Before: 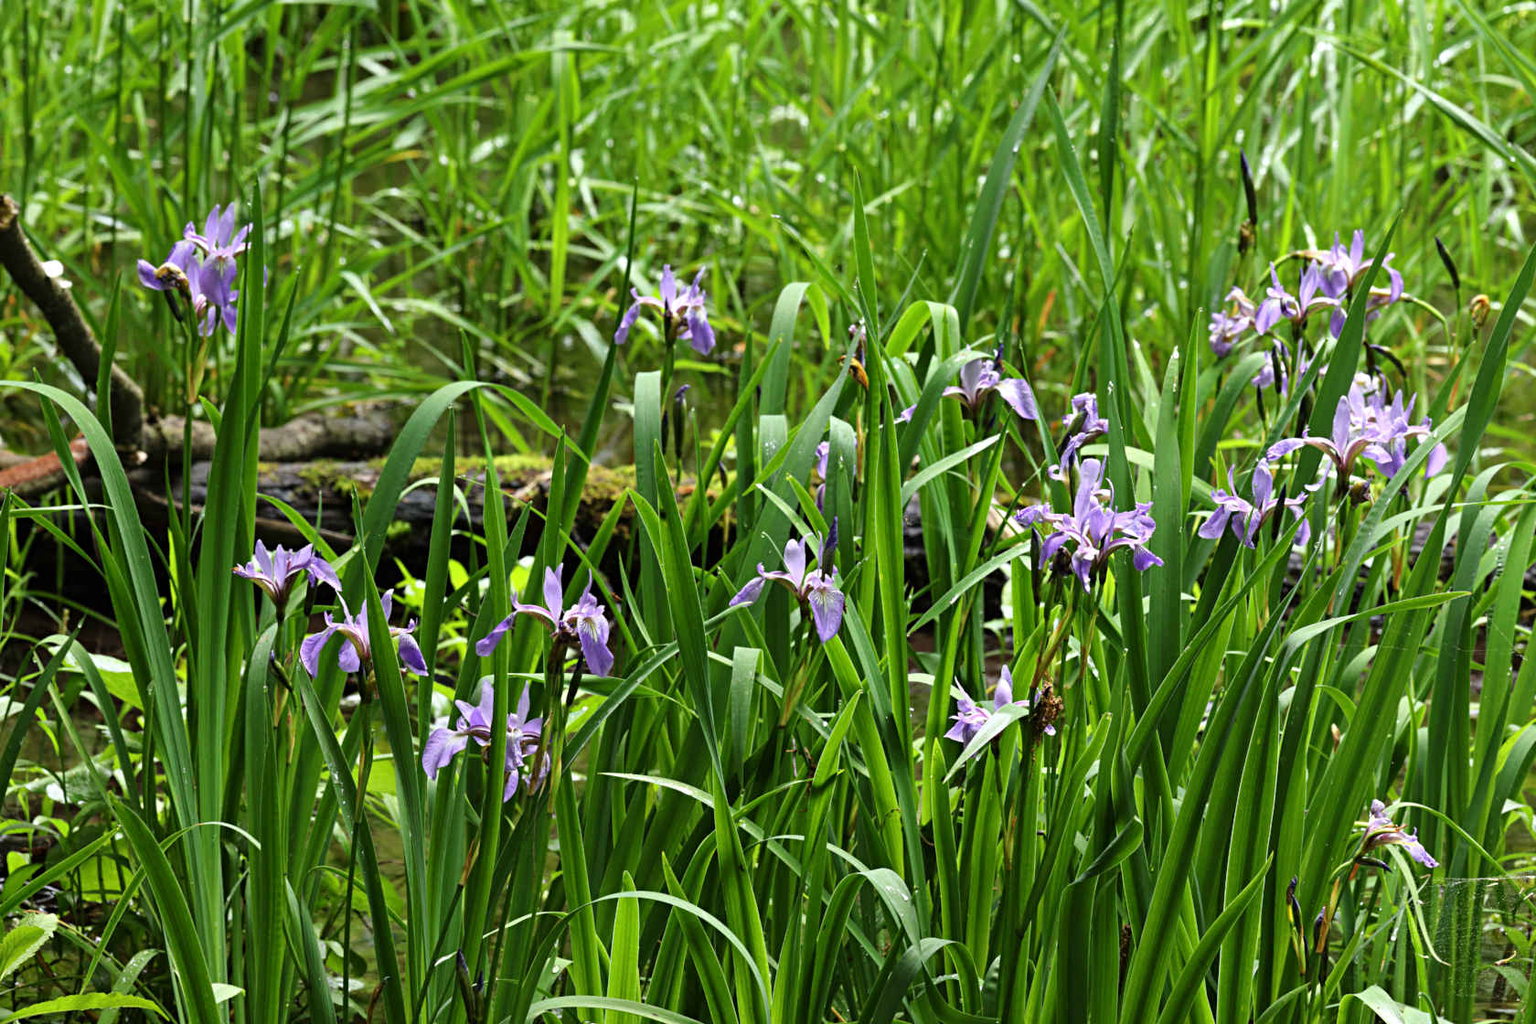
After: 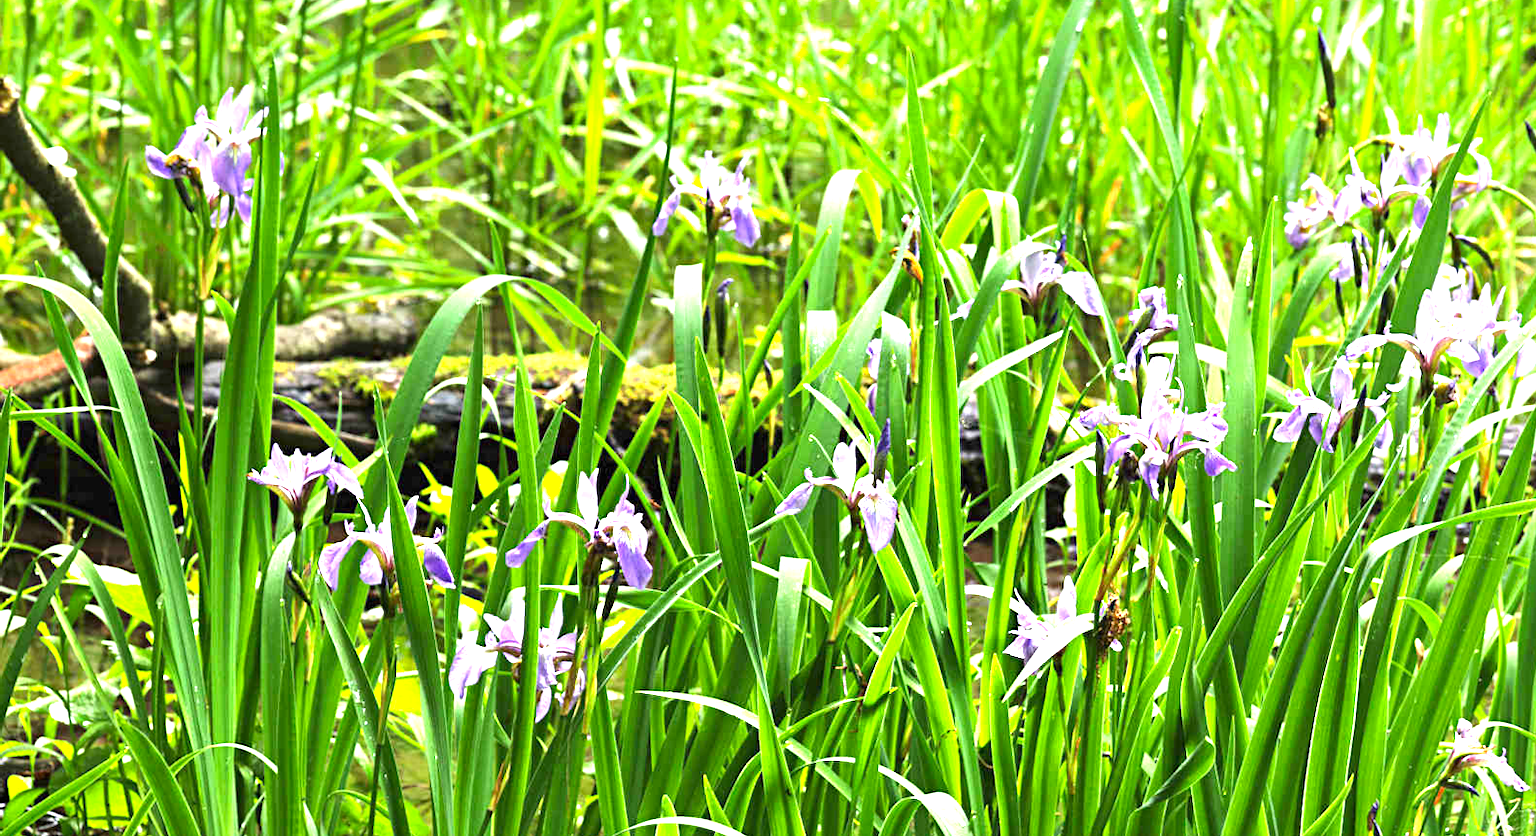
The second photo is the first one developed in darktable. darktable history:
contrast brightness saturation: saturation 0.098
crop and rotate: angle 0.043°, top 11.958%, right 5.757%, bottom 10.999%
exposure: black level correction 0, exposure 1.693 EV, compensate highlight preservation false
